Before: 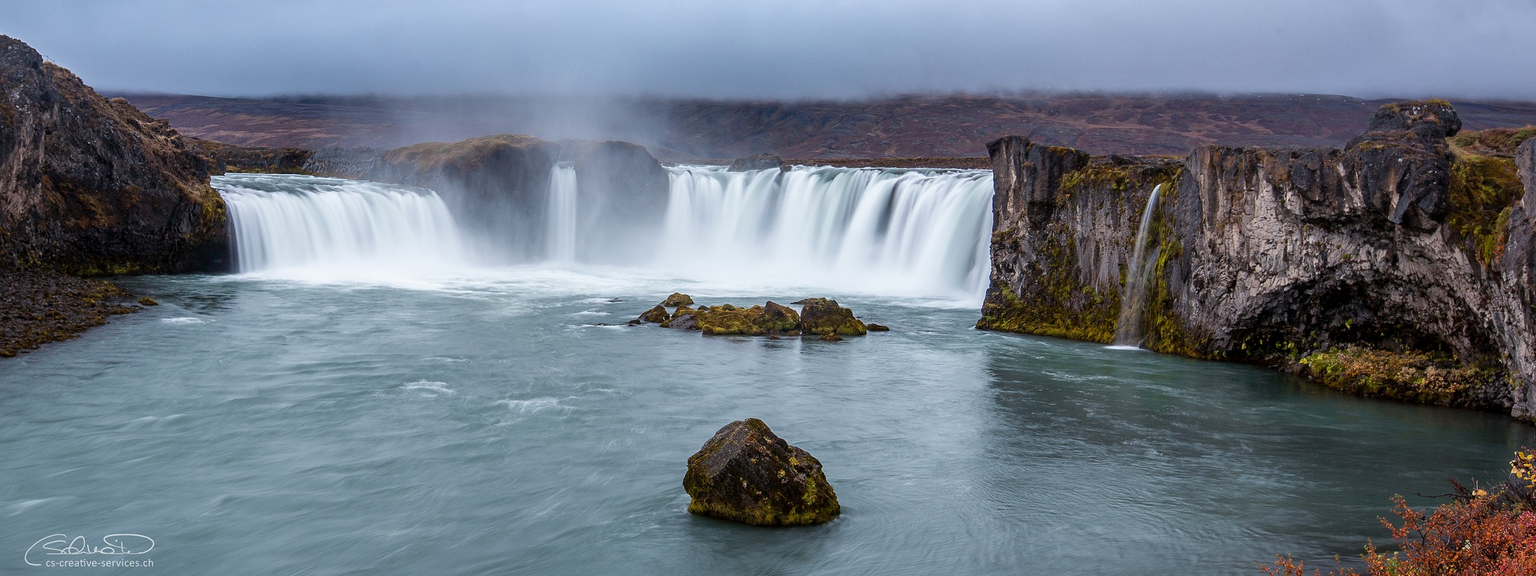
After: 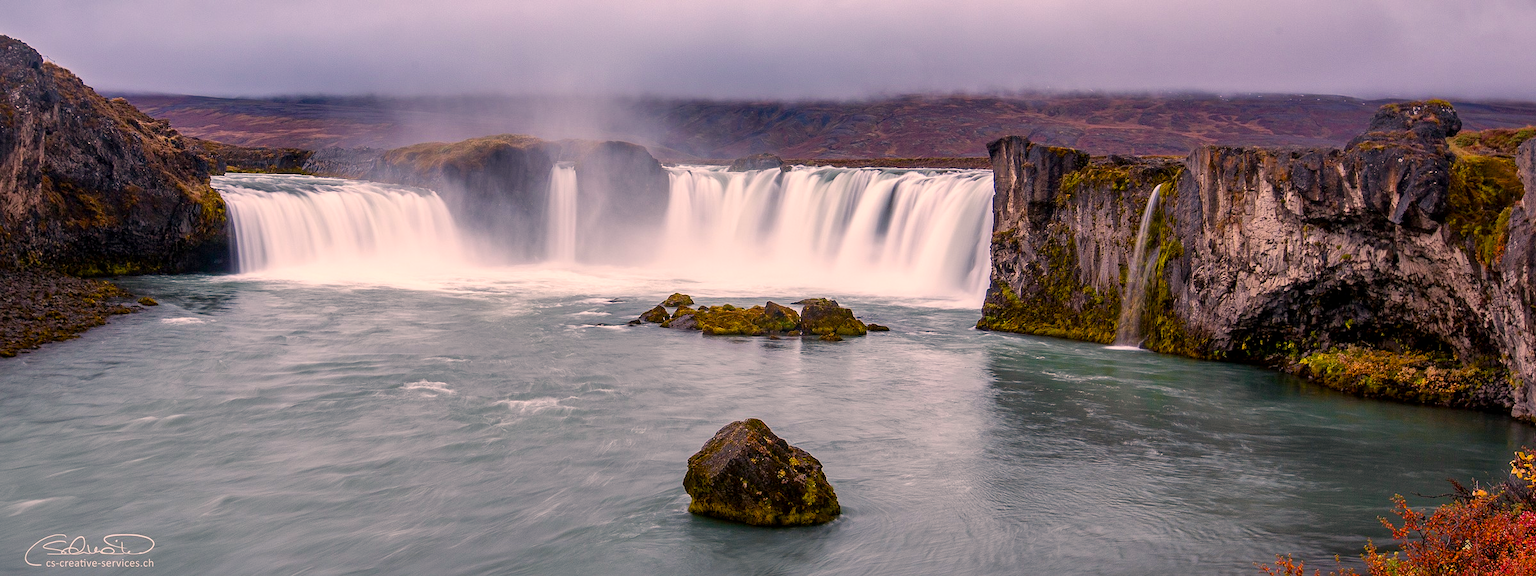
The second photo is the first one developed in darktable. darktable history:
color correction: highlights a* 17.88, highlights b* 18.79
color balance rgb: perceptual saturation grading › global saturation 35%, perceptual saturation grading › highlights -30%, perceptual saturation grading › shadows 35%, perceptual brilliance grading › global brilliance 3%, perceptual brilliance grading › highlights -3%, perceptual brilliance grading › shadows 3%
local contrast: mode bilateral grid, contrast 20, coarseness 50, detail 120%, midtone range 0.2
